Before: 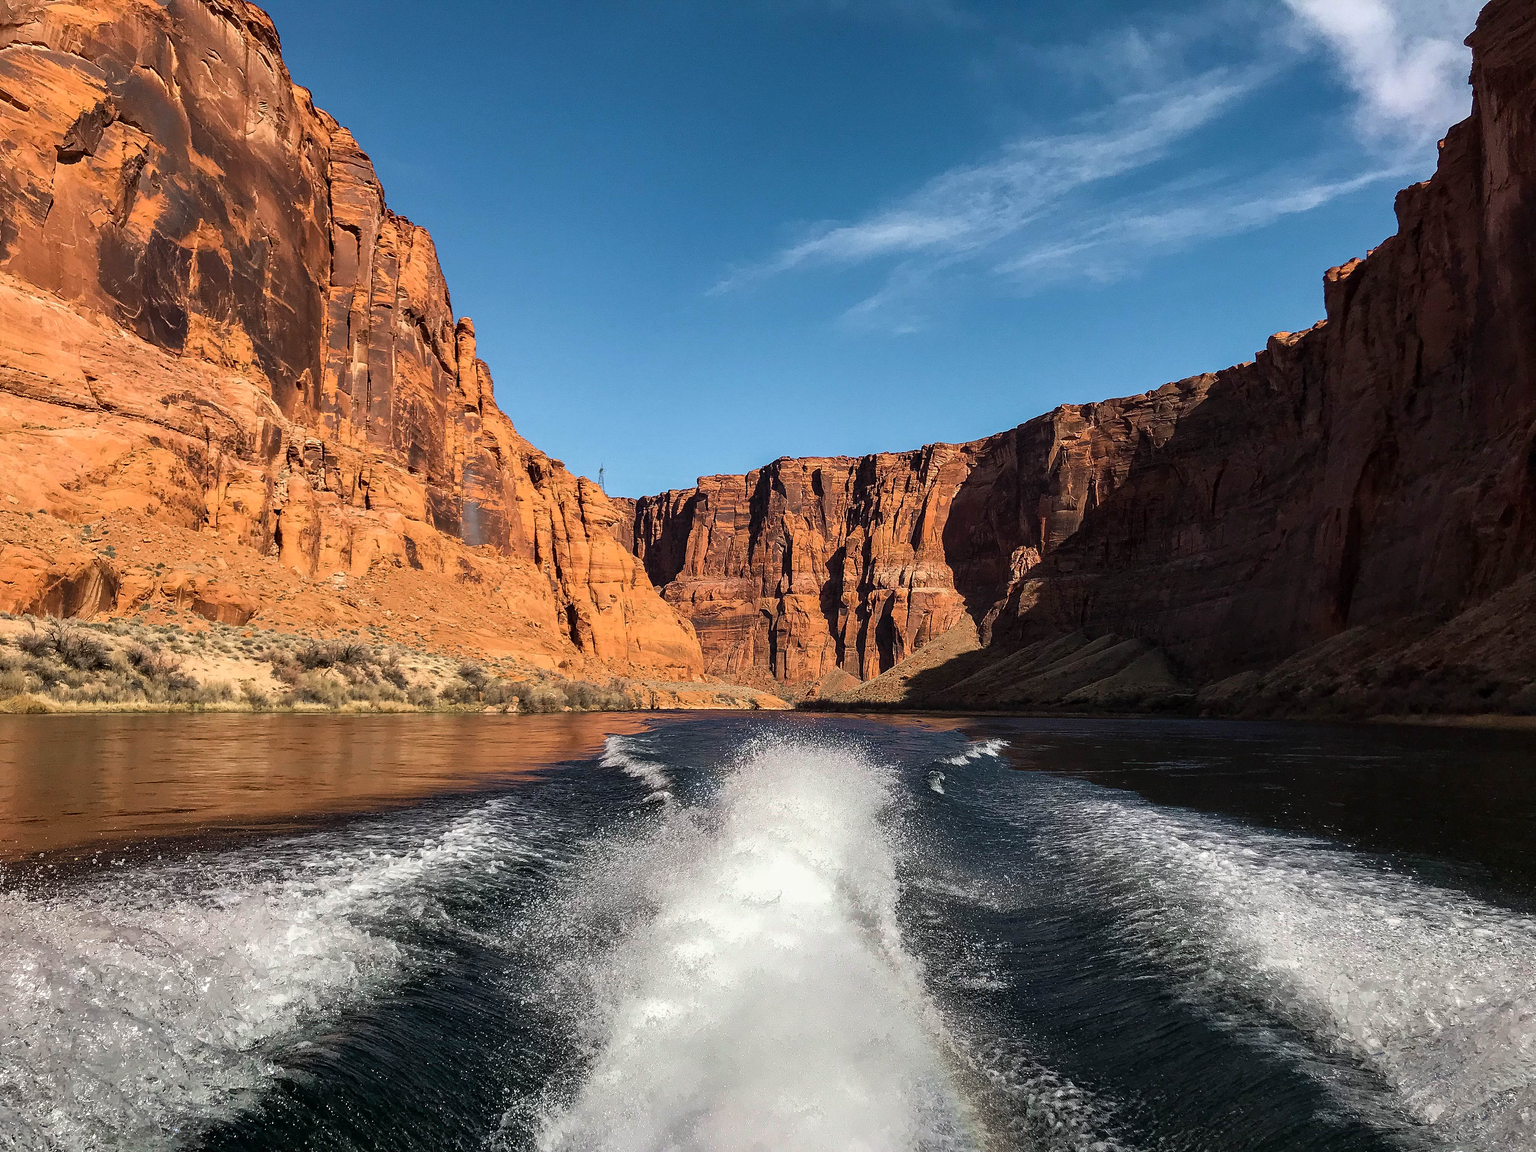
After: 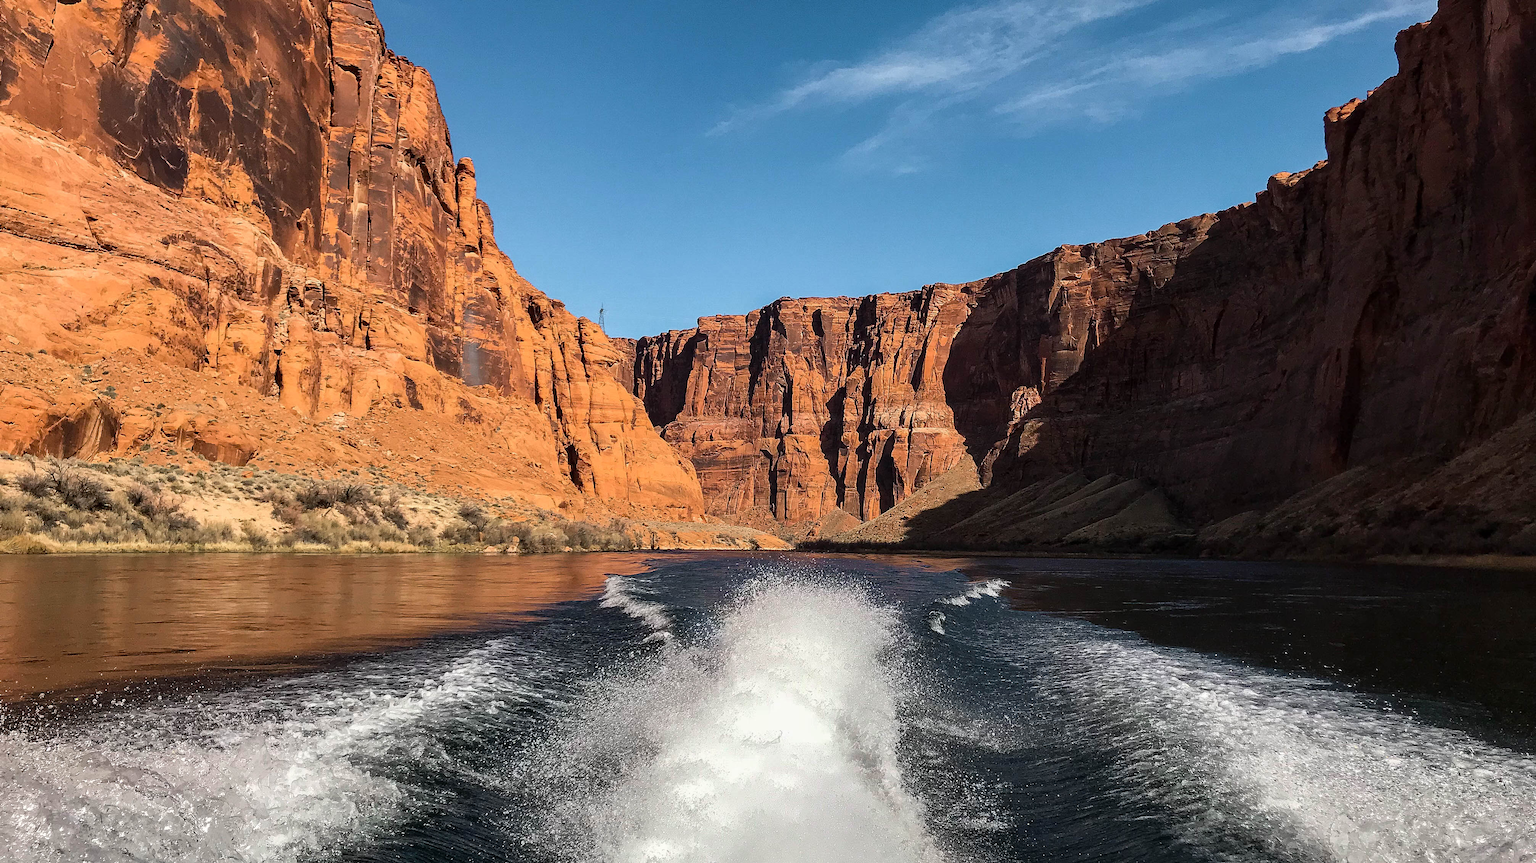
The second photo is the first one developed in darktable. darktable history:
crop: top 13.904%, bottom 11.12%
